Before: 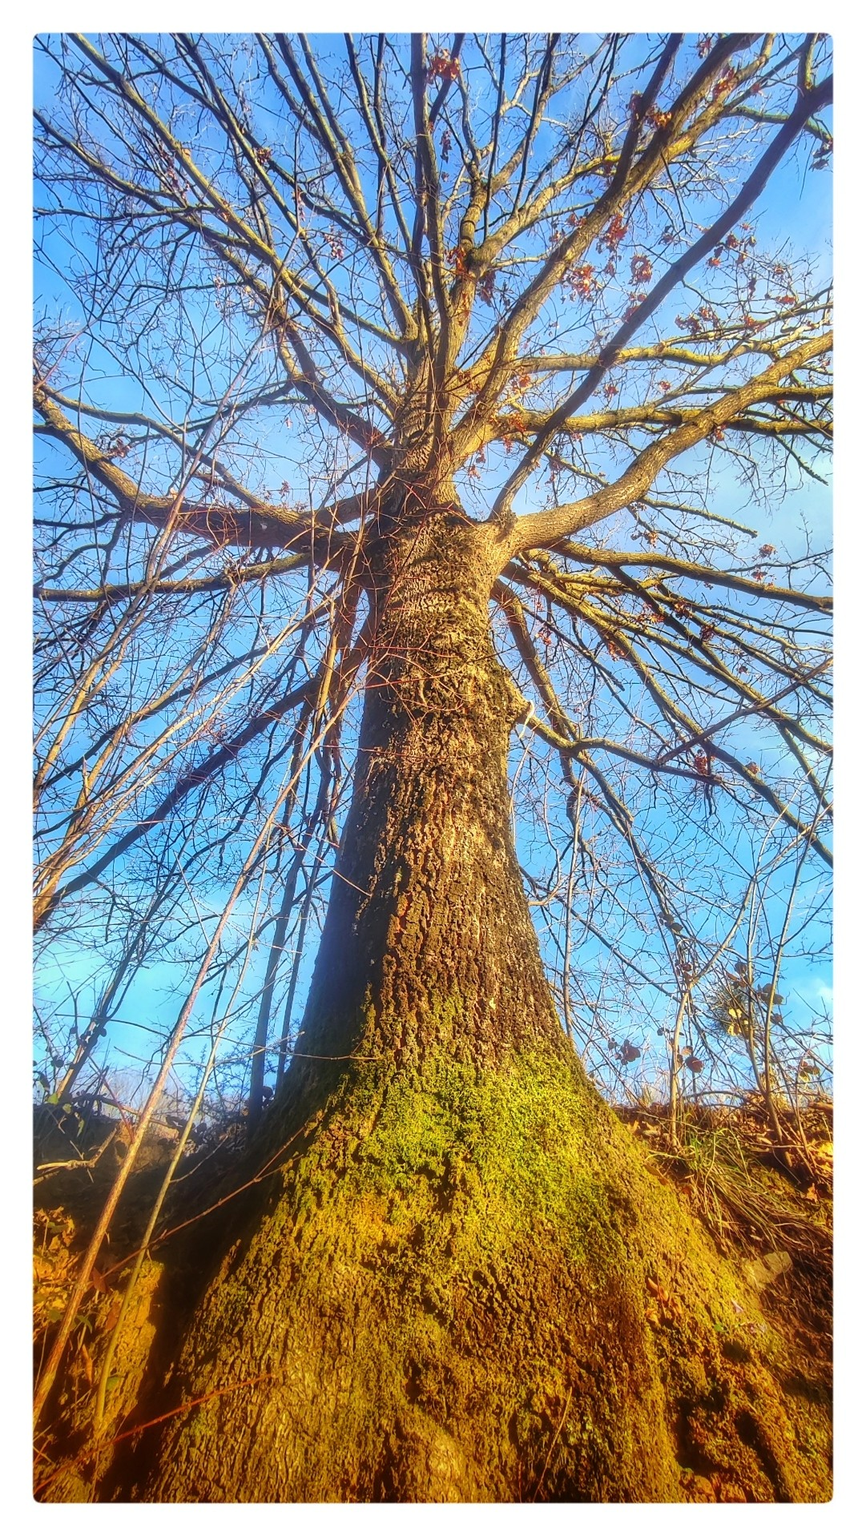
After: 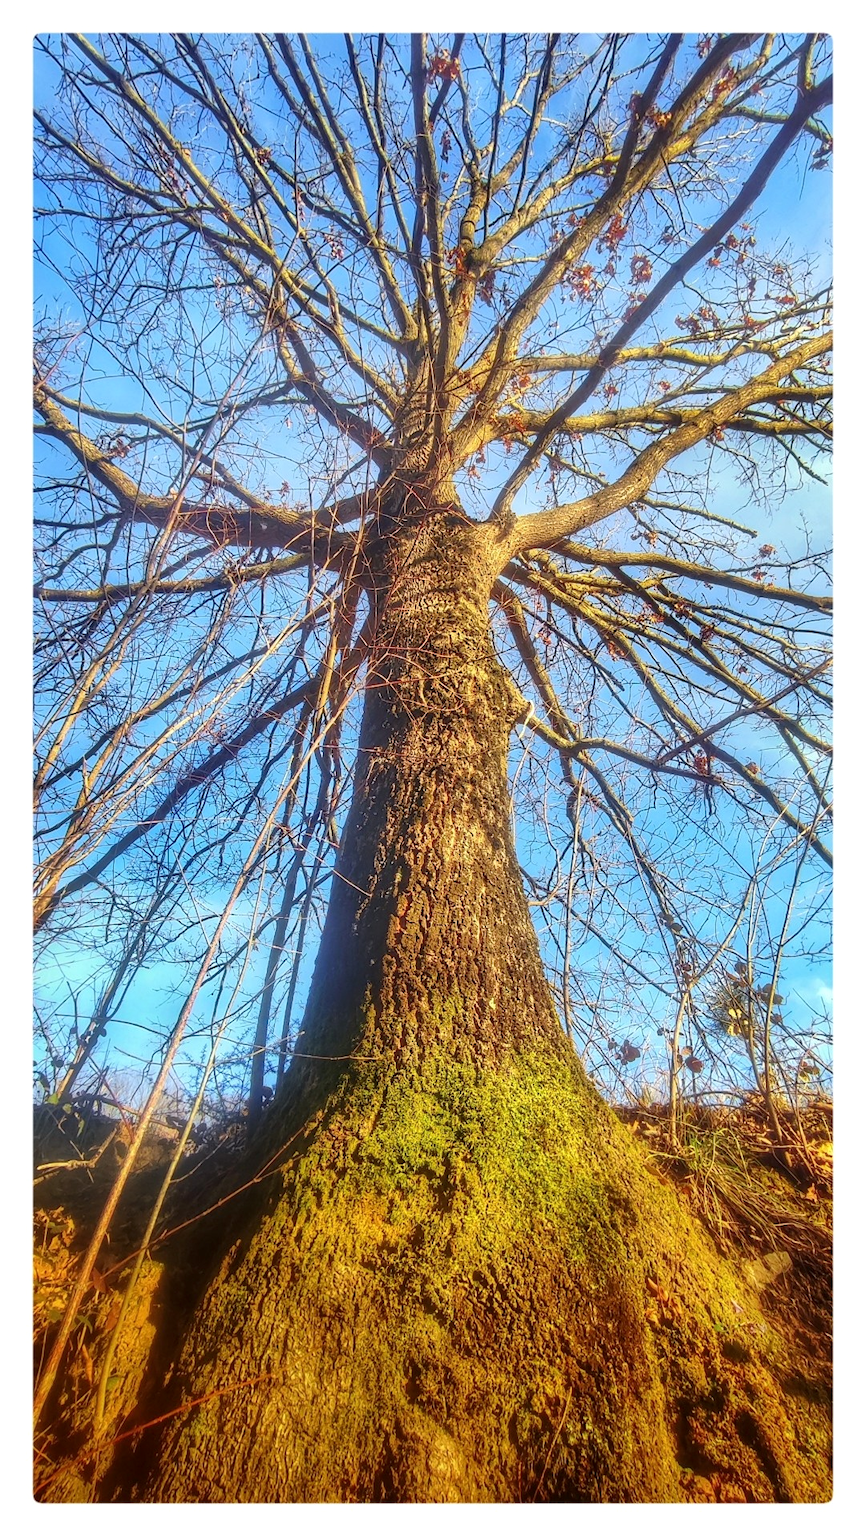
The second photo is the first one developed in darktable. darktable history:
base curve: curves: ch0 [(0, 0) (0.989, 0.992)], preserve colors none
local contrast: highlights 100%, shadows 100%, detail 120%, midtone range 0.2
